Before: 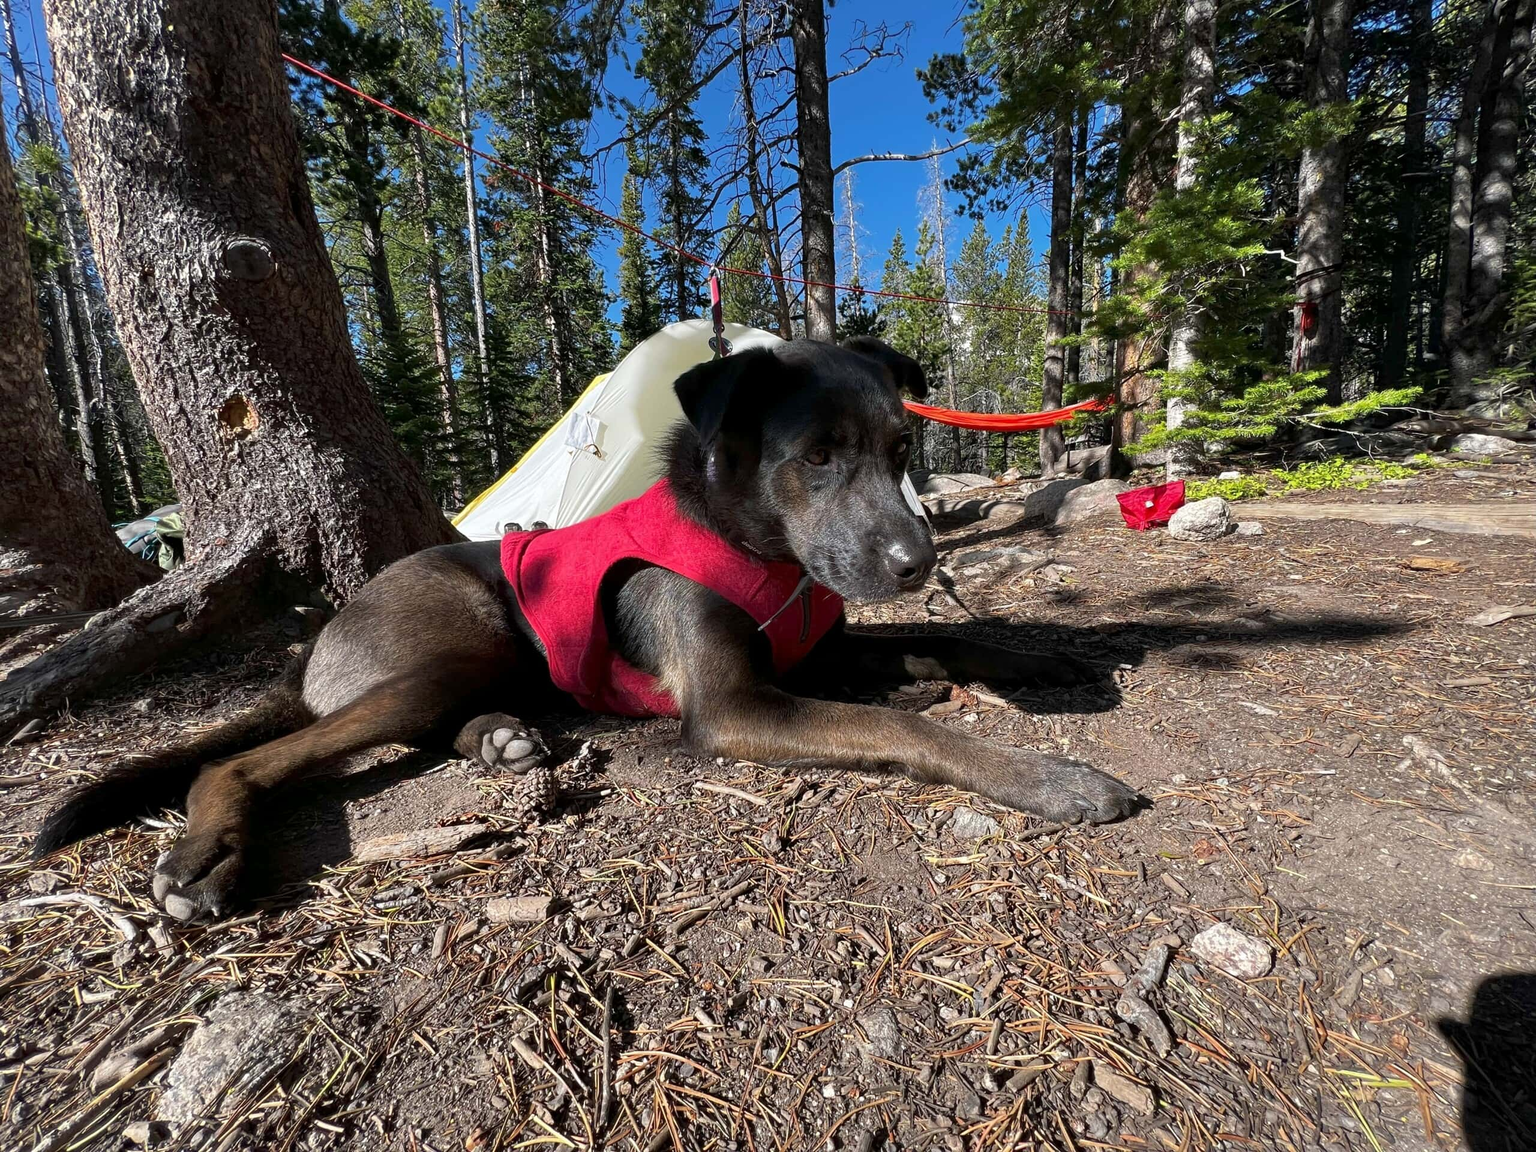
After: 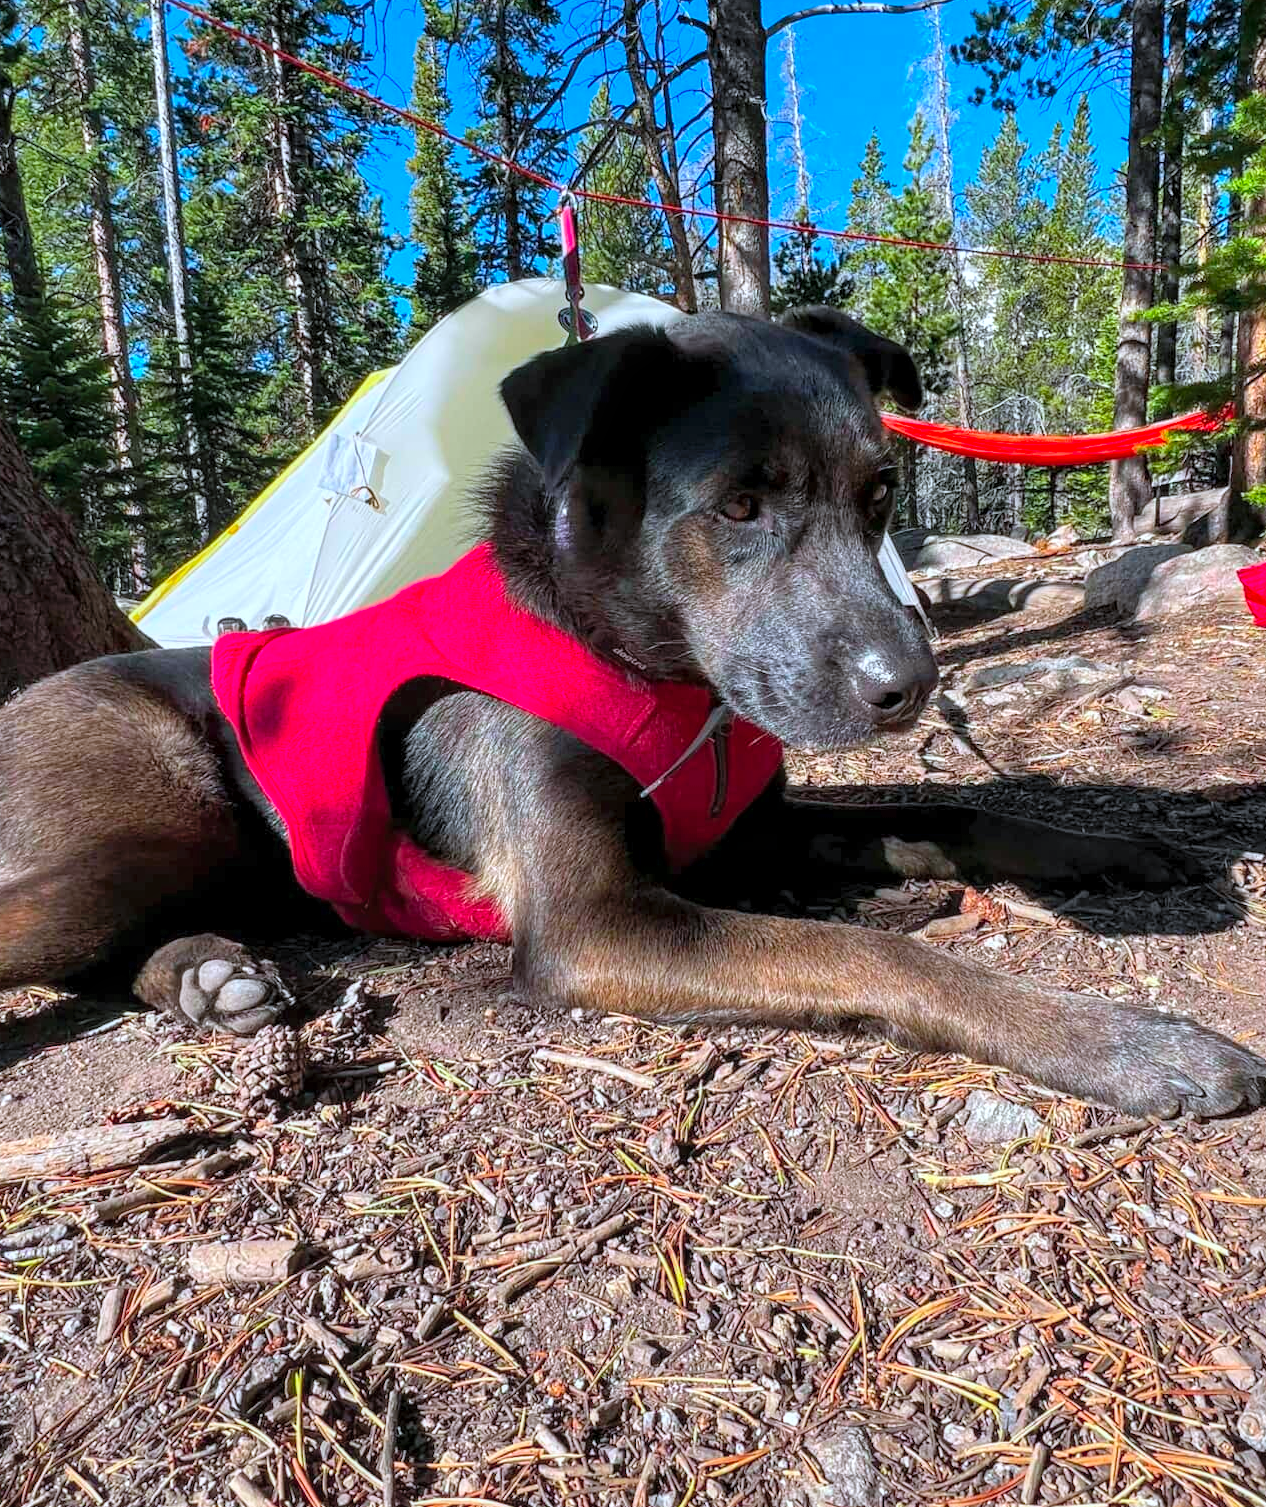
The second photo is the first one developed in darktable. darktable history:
crop and rotate: angle 0.02°, left 24.353%, top 13.219%, right 26.156%, bottom 8.224%
local contrast: on, module defaults
contrast brightness saturation: contrast 0.07, brightness 0.18, saturation 0.4
color calibration: x 0.367, y 0.379, temperature 4395.86 K
